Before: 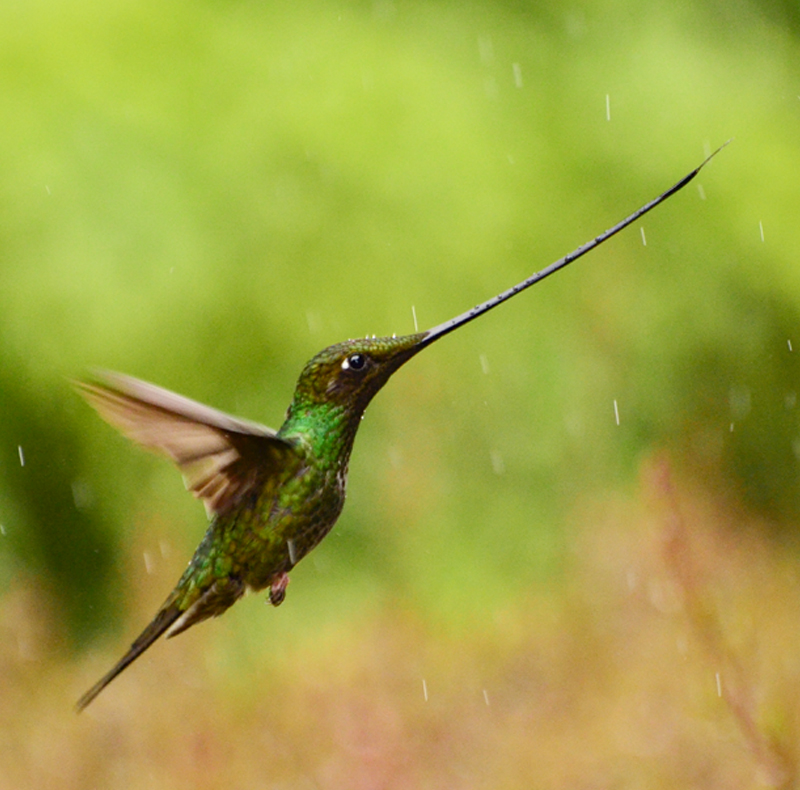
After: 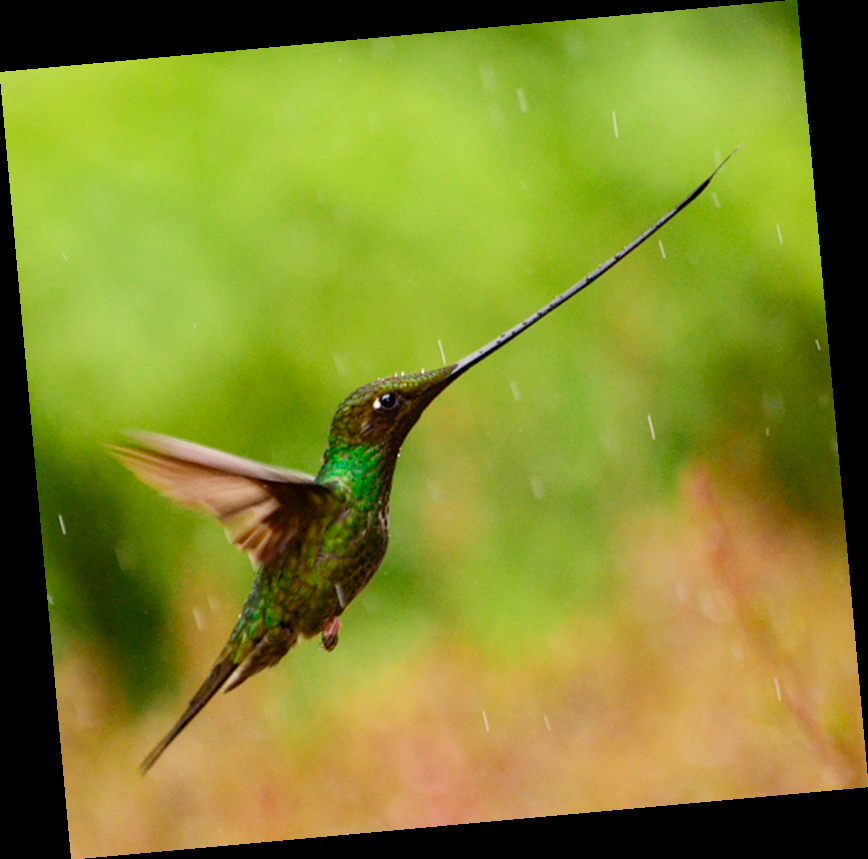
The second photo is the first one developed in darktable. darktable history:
rotate and perspective: rotation -5.2°, automatic cropping off
base curve: curves: ch0 [(0, 0) (0.303, 0.277) (1, 1)]
